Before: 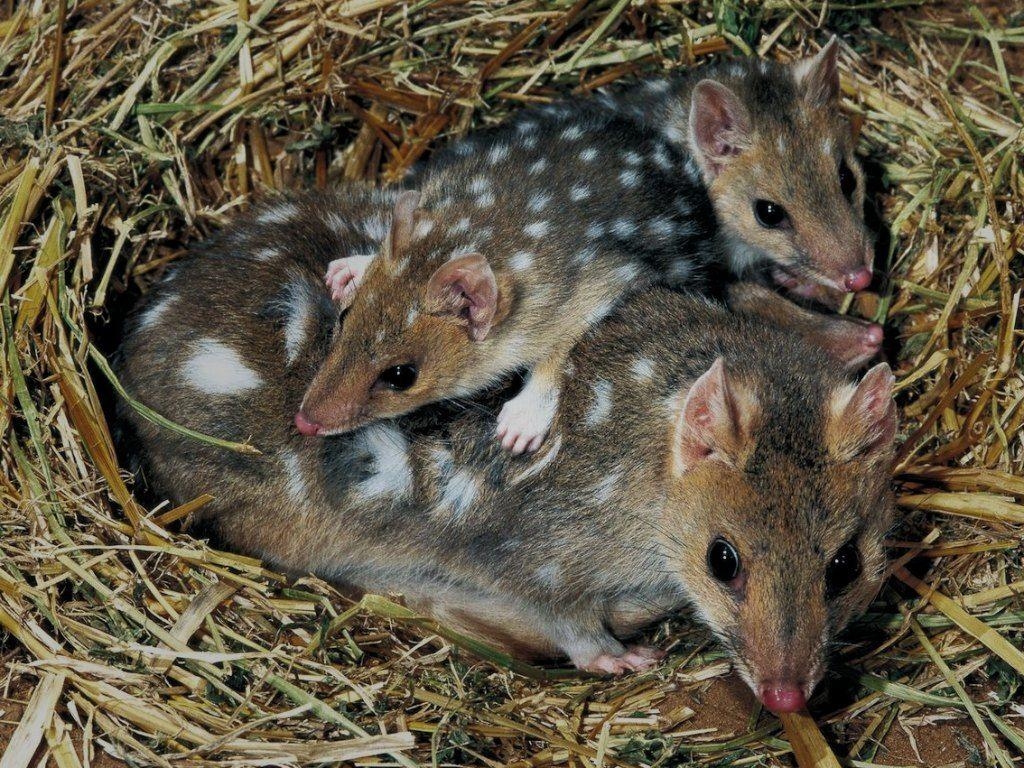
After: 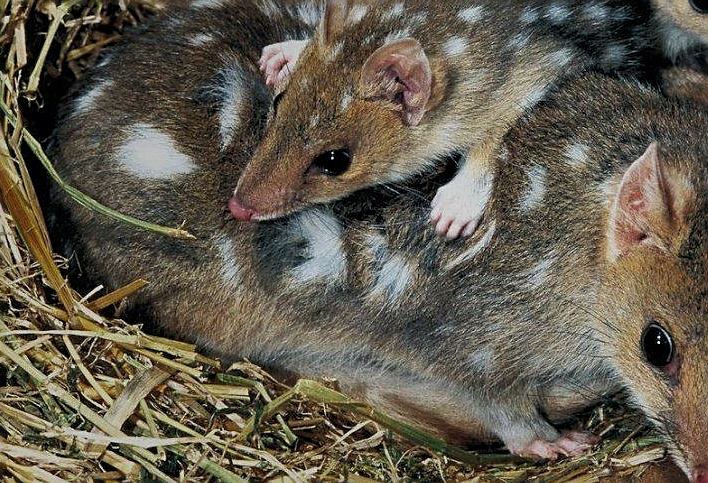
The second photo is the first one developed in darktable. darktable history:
crop: left 6.527%, top 28.03%, right 24.257%, bottom 8.997%
sharpen: on, module defaults
